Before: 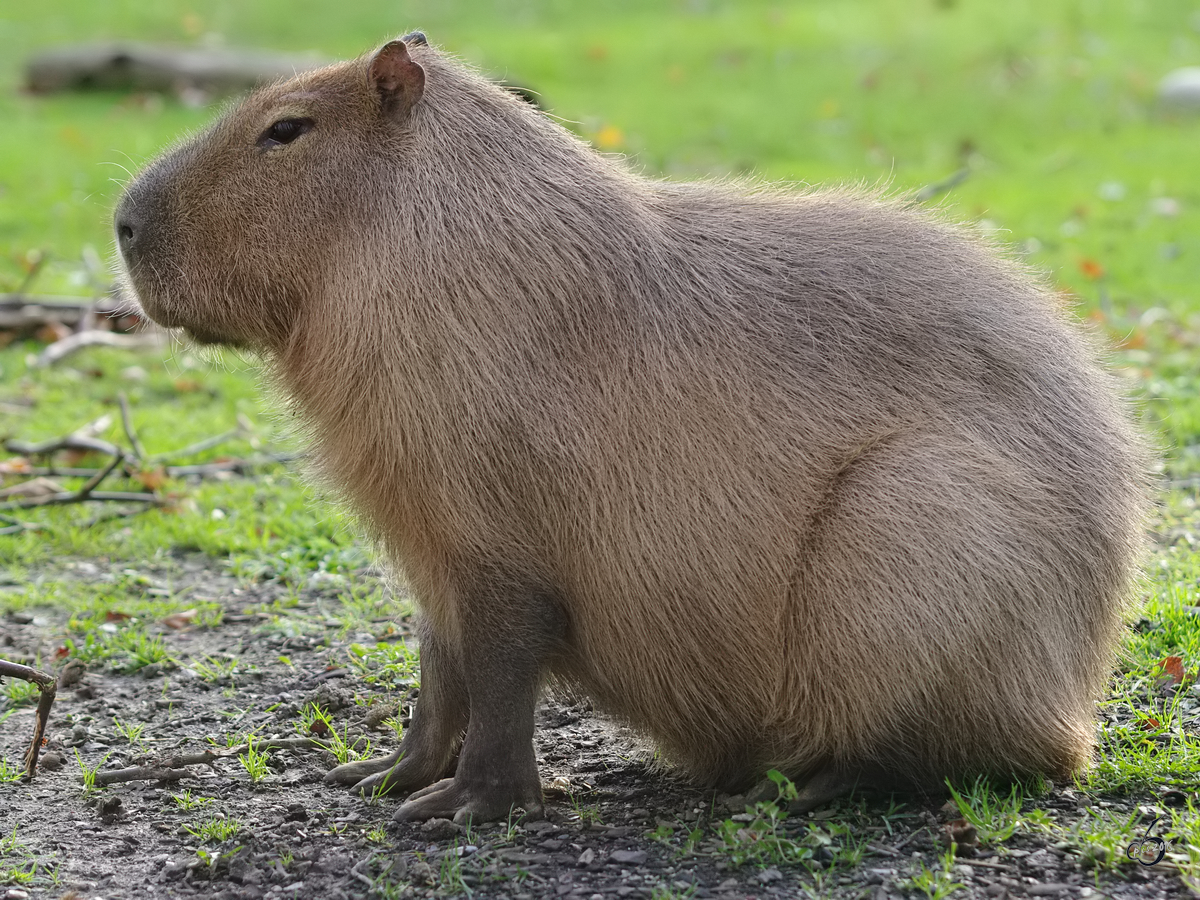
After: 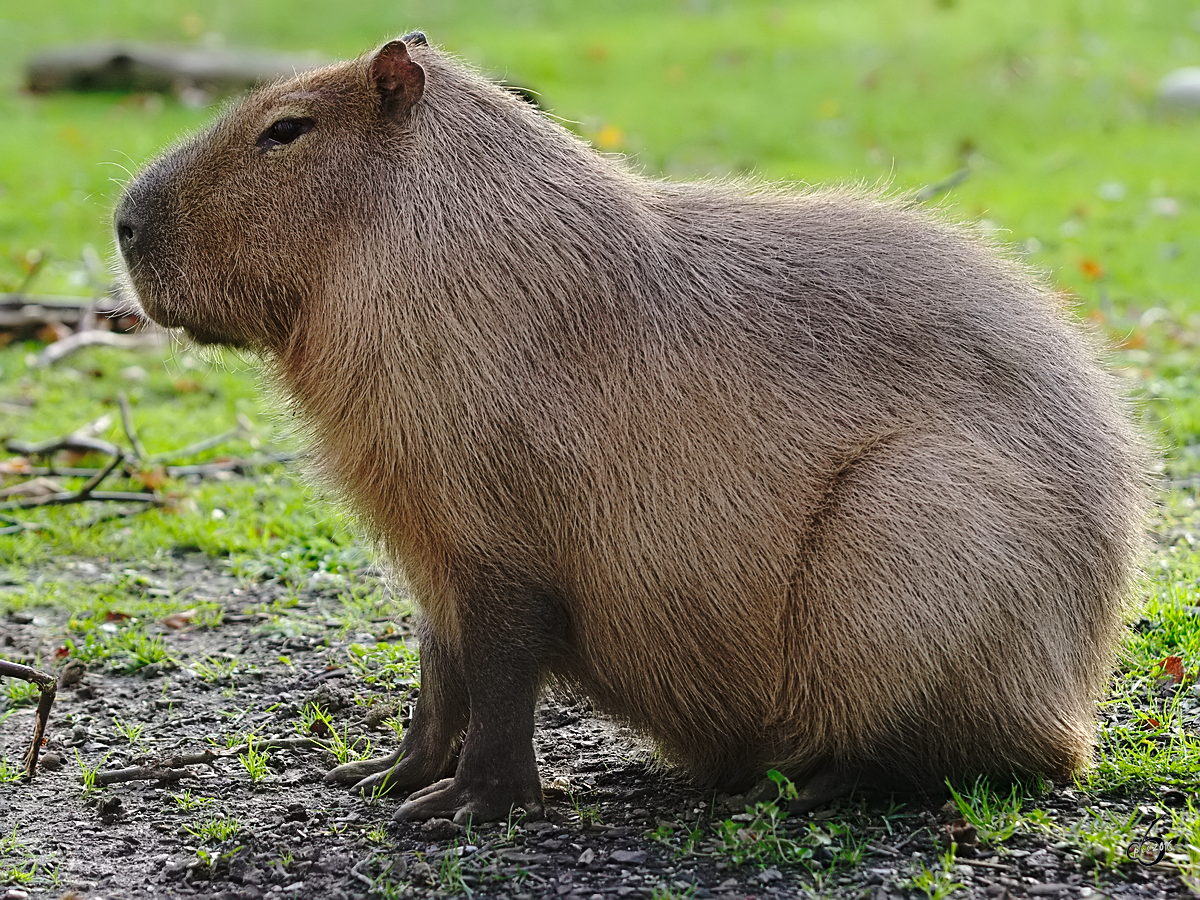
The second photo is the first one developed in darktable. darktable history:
base curve: curves: ch0 [(0, 0) (0.073, 0.04) (0.157, 0.139) (0.492, 0.492) (0.758, 0.758) (1, 1)], preserve colors none
sharpen: on, module defaults
